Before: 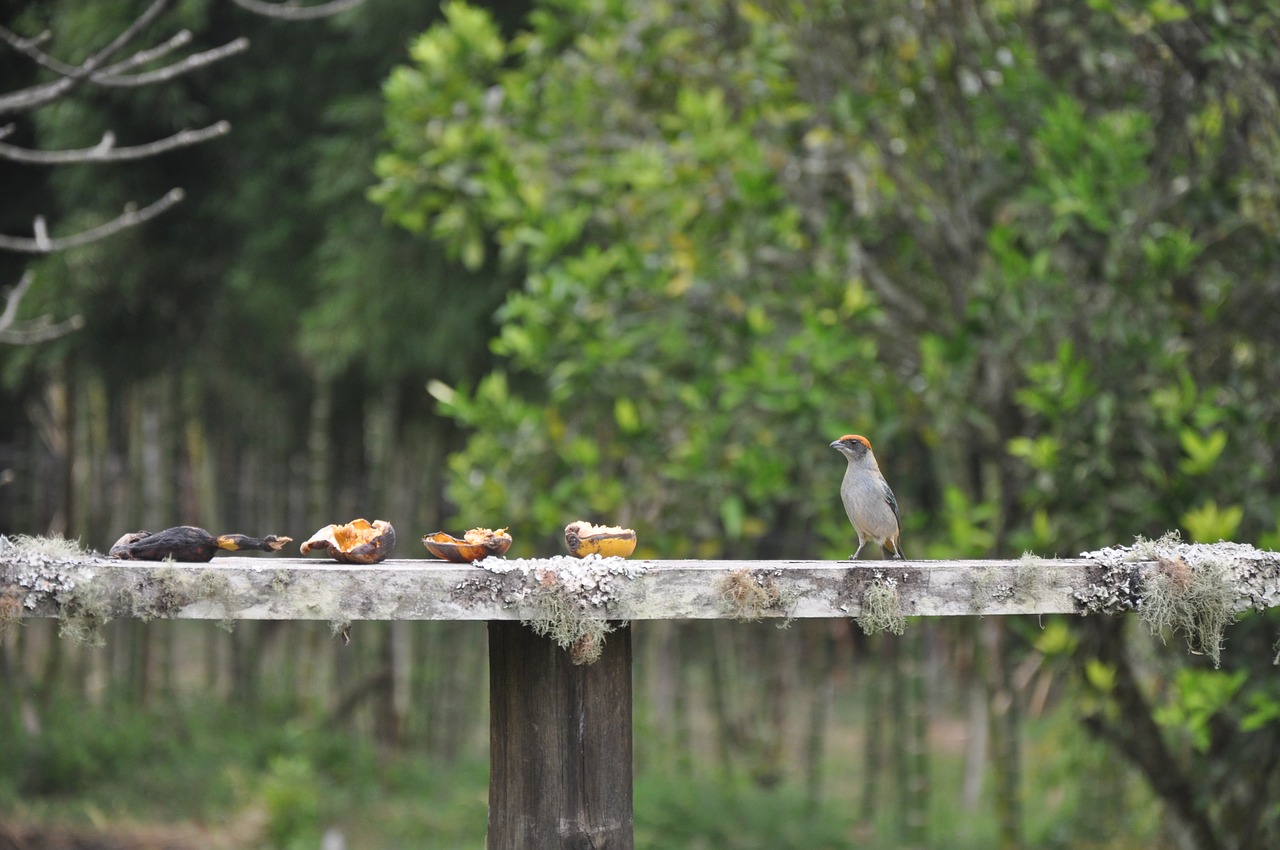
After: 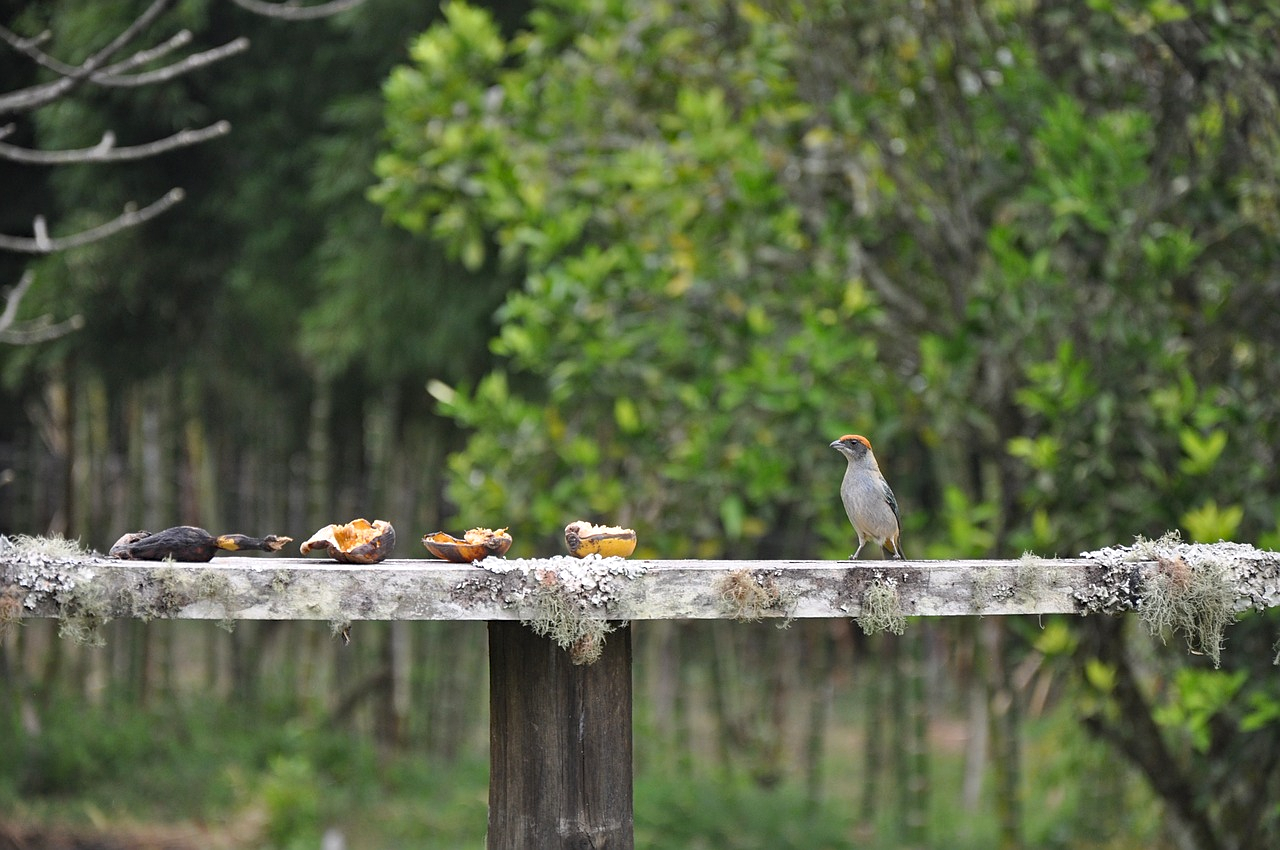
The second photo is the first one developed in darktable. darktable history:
haze removal: compatibility mode true, adaptive false
sharpen: radius 1.272, amount 0.305, threshold 0
